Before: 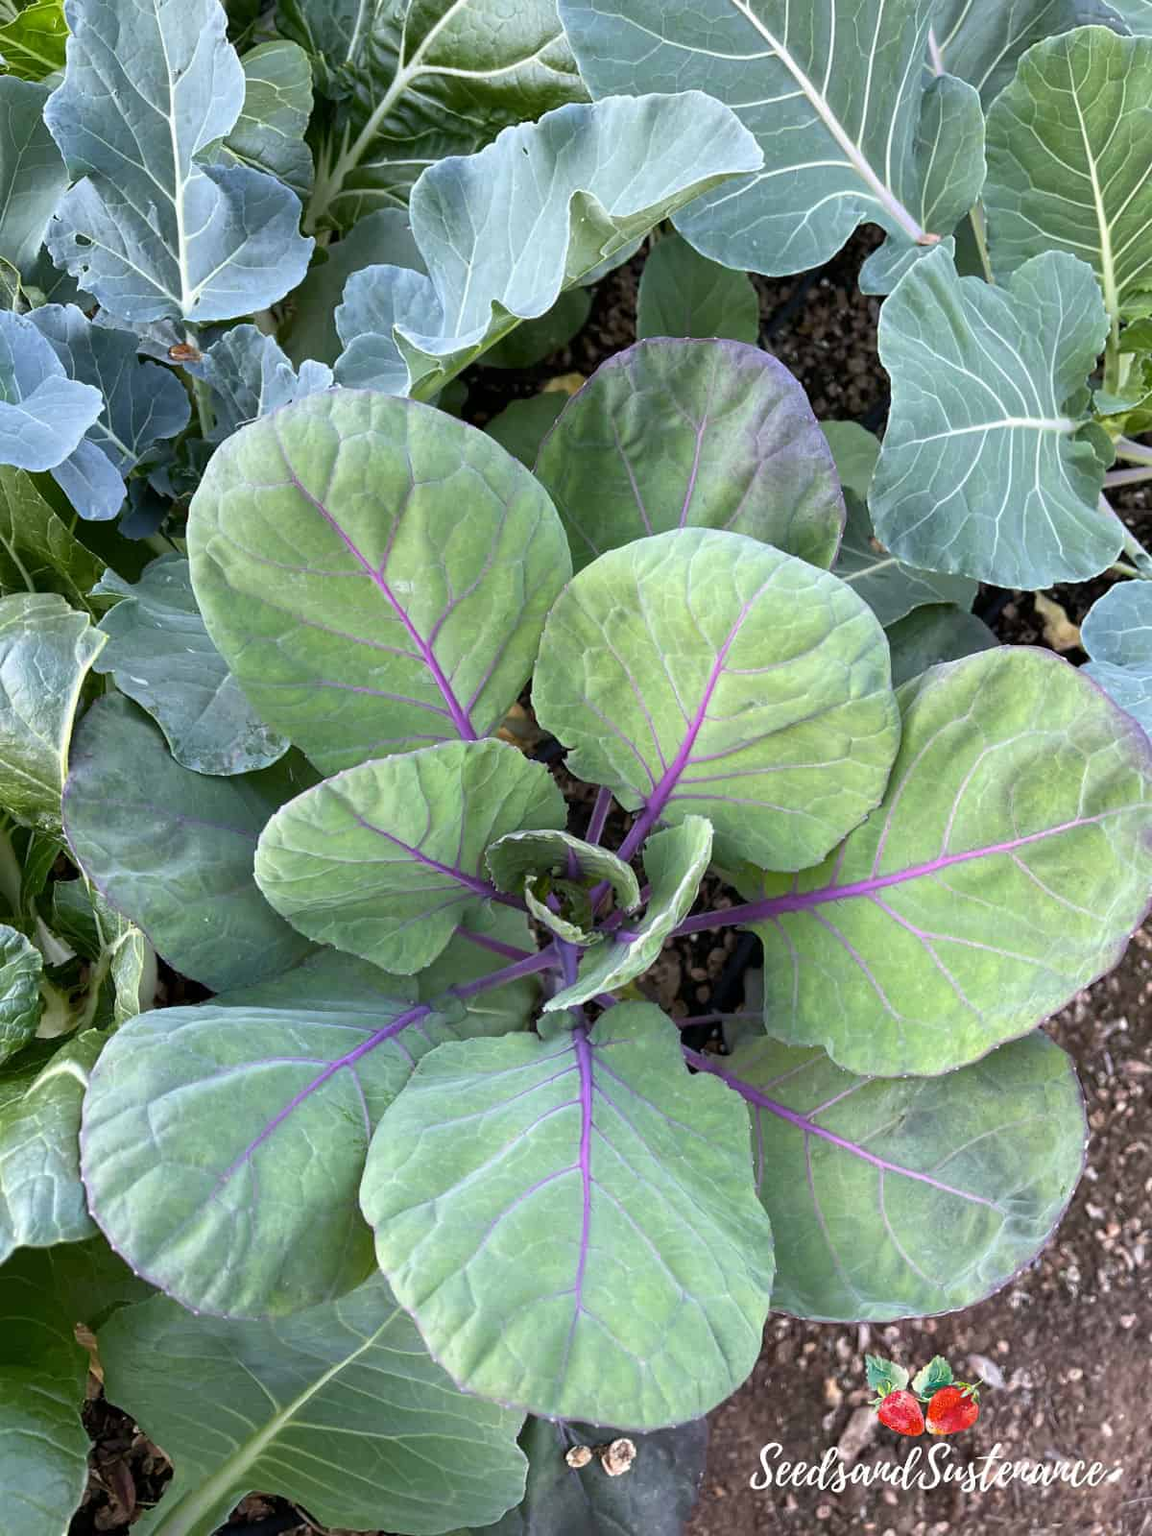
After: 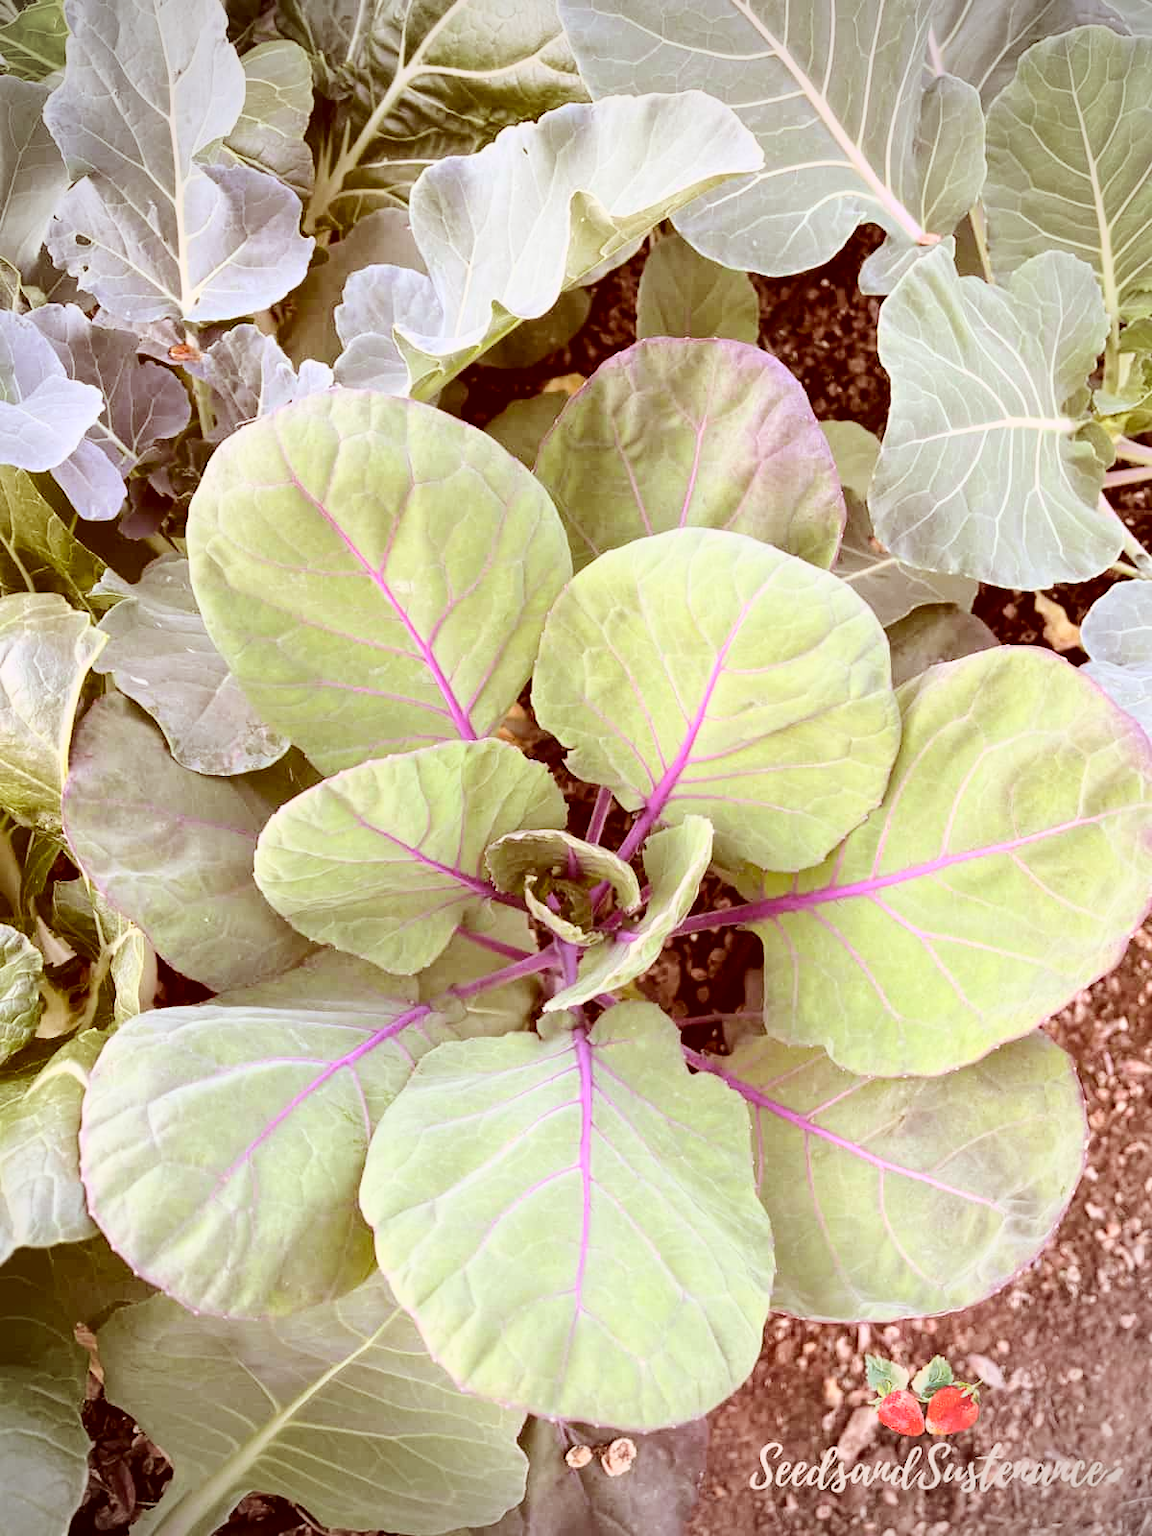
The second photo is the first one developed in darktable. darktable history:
color correction: highlights a* 9.03, highlights b* 8.71, shadows a* 40, shadows b* 40, saturation 0.8
base curve: curves: ch0 [(0, 0) (0.025, 0.046) (0.112, 0.277) (0.467, 0.74) (0.814, 0.929) (1, 0.942)]
vignetting: on, module defaults
tone equalizer: on, module defaults
